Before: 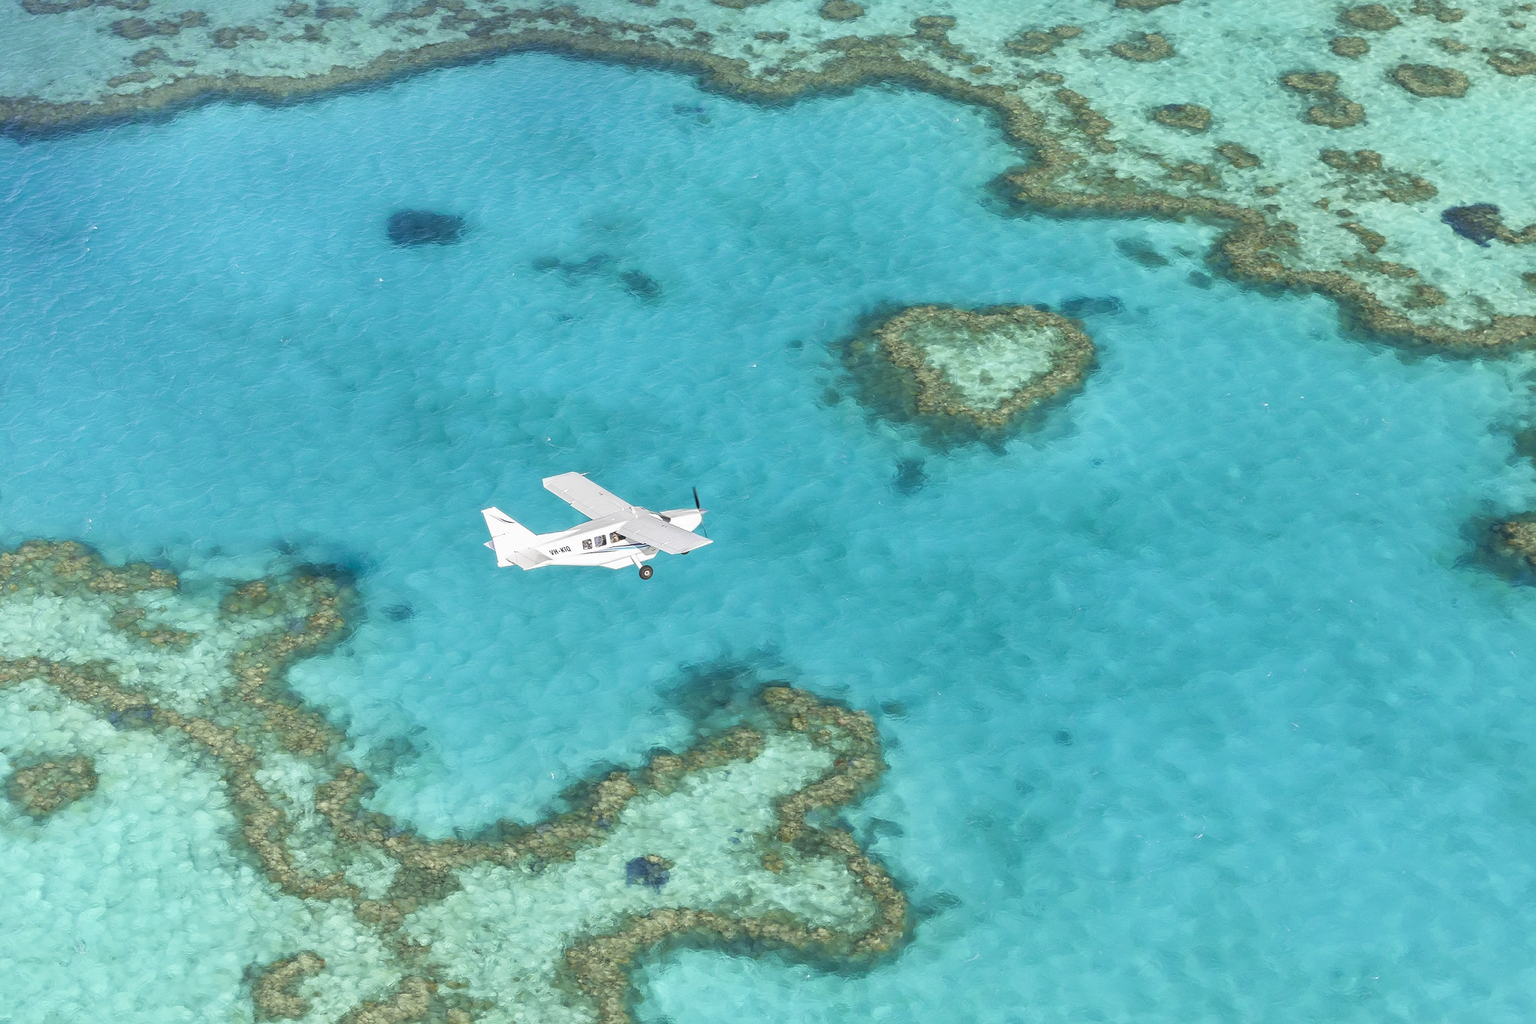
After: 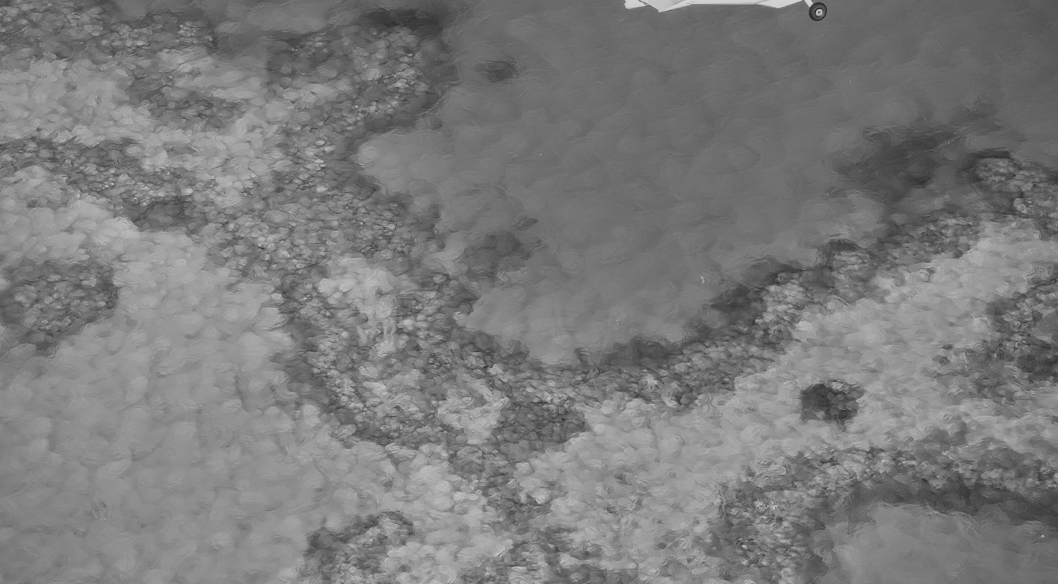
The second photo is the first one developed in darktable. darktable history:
vignetting: fall-off radius 60.92%
crop and rotate: top 54.778%, right 46.61%, bottom 0.159%
rotate and perspective: rotation -1.32°, lens shift (horizontal) -0.031, crop left 0.015, crop right 0.985, crop top 0.047, crop bottom 0.982
velvia: strength 50%
monochrome: a 26.22, b 42.67, size 0.8
